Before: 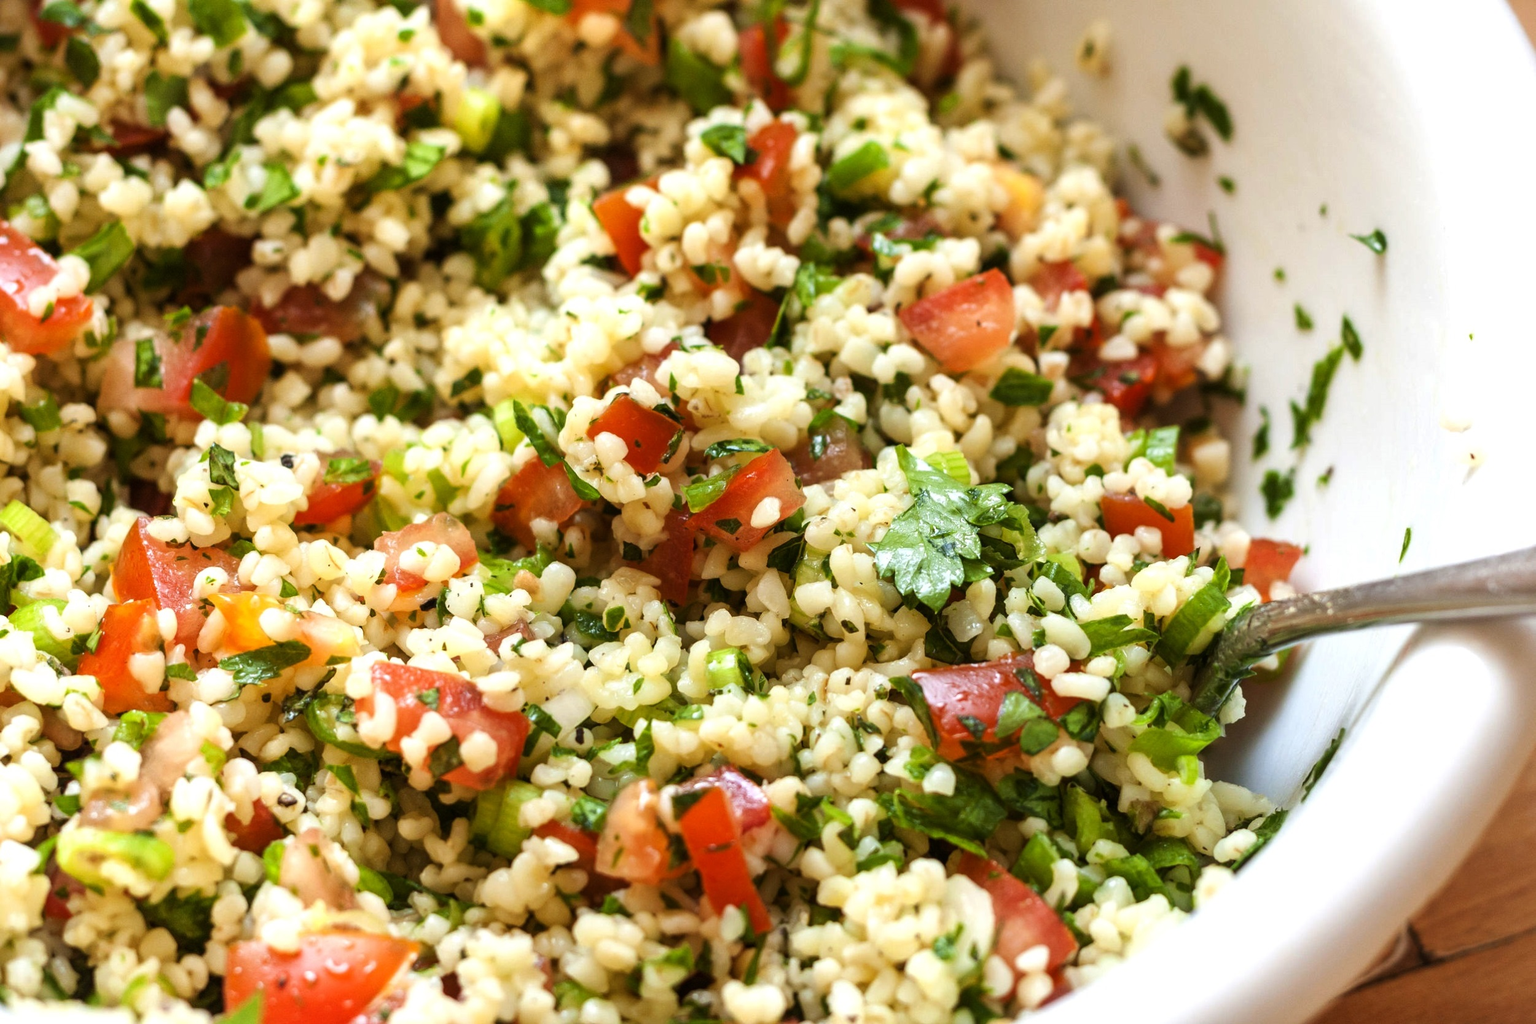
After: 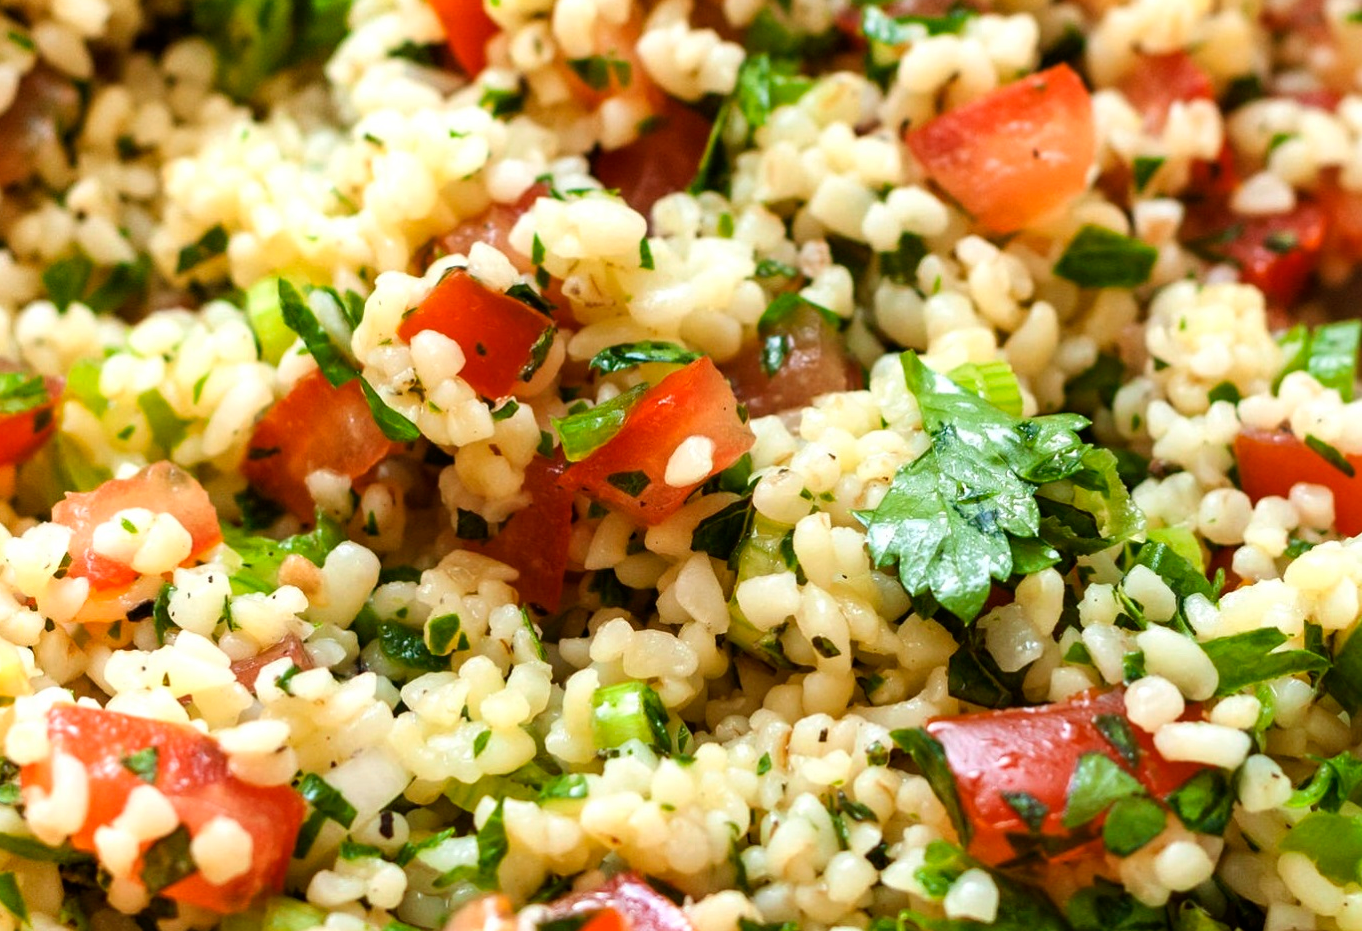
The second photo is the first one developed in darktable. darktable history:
crop and rotate: left 22.308%, top 22.413%, right 23.21%, bottom 21.707%
